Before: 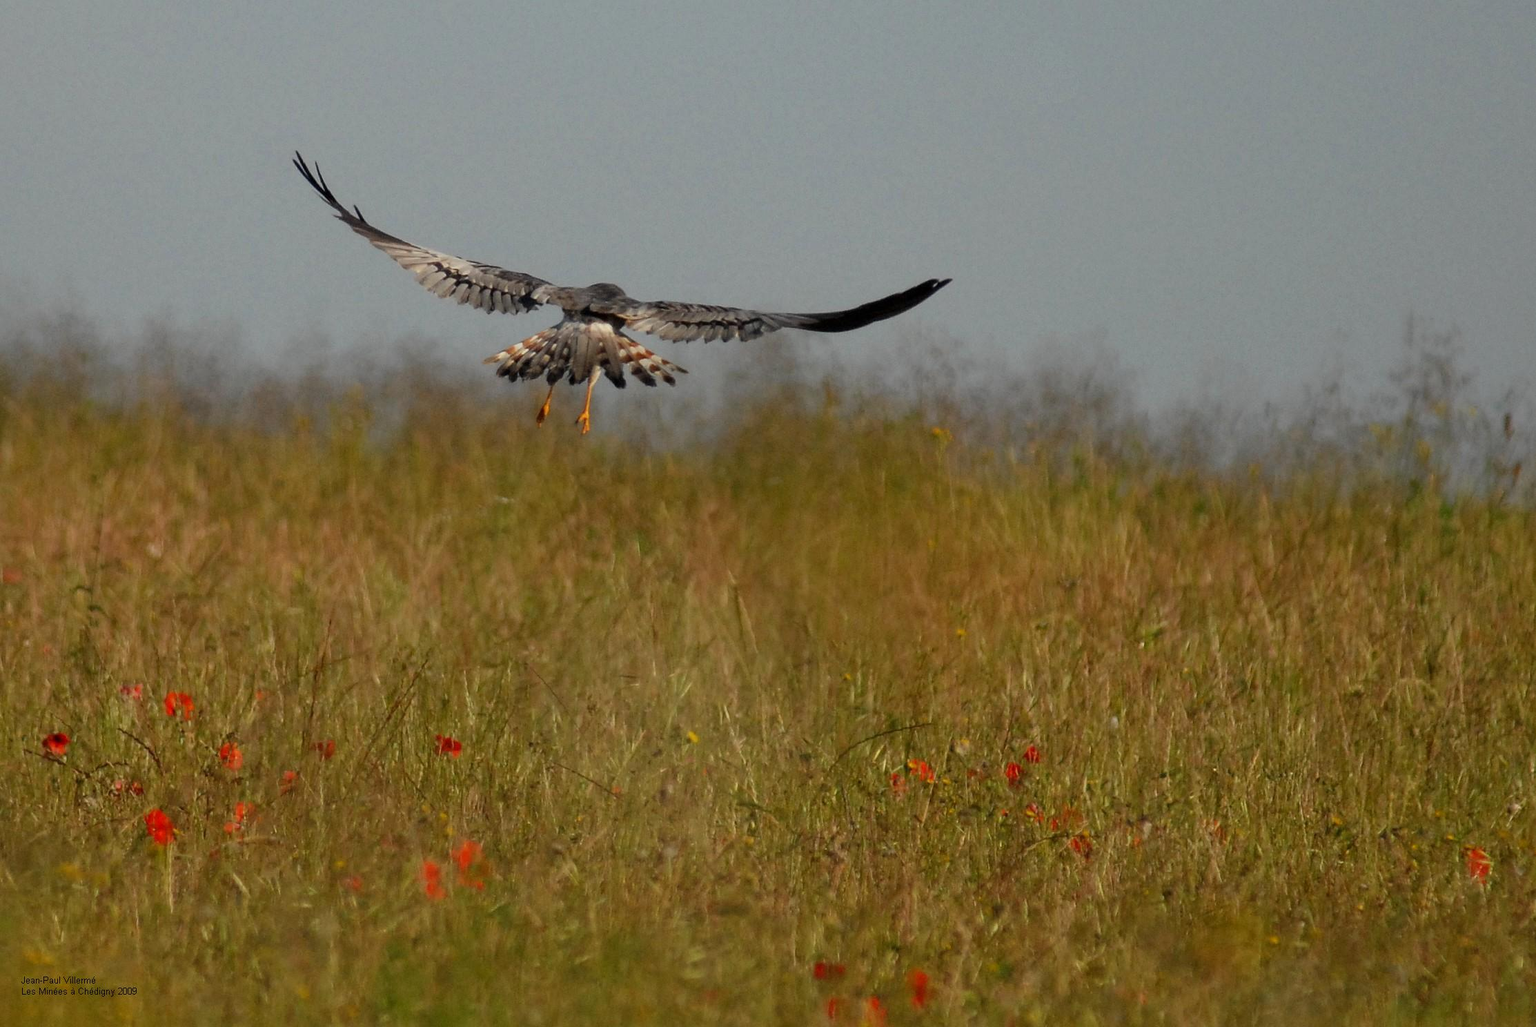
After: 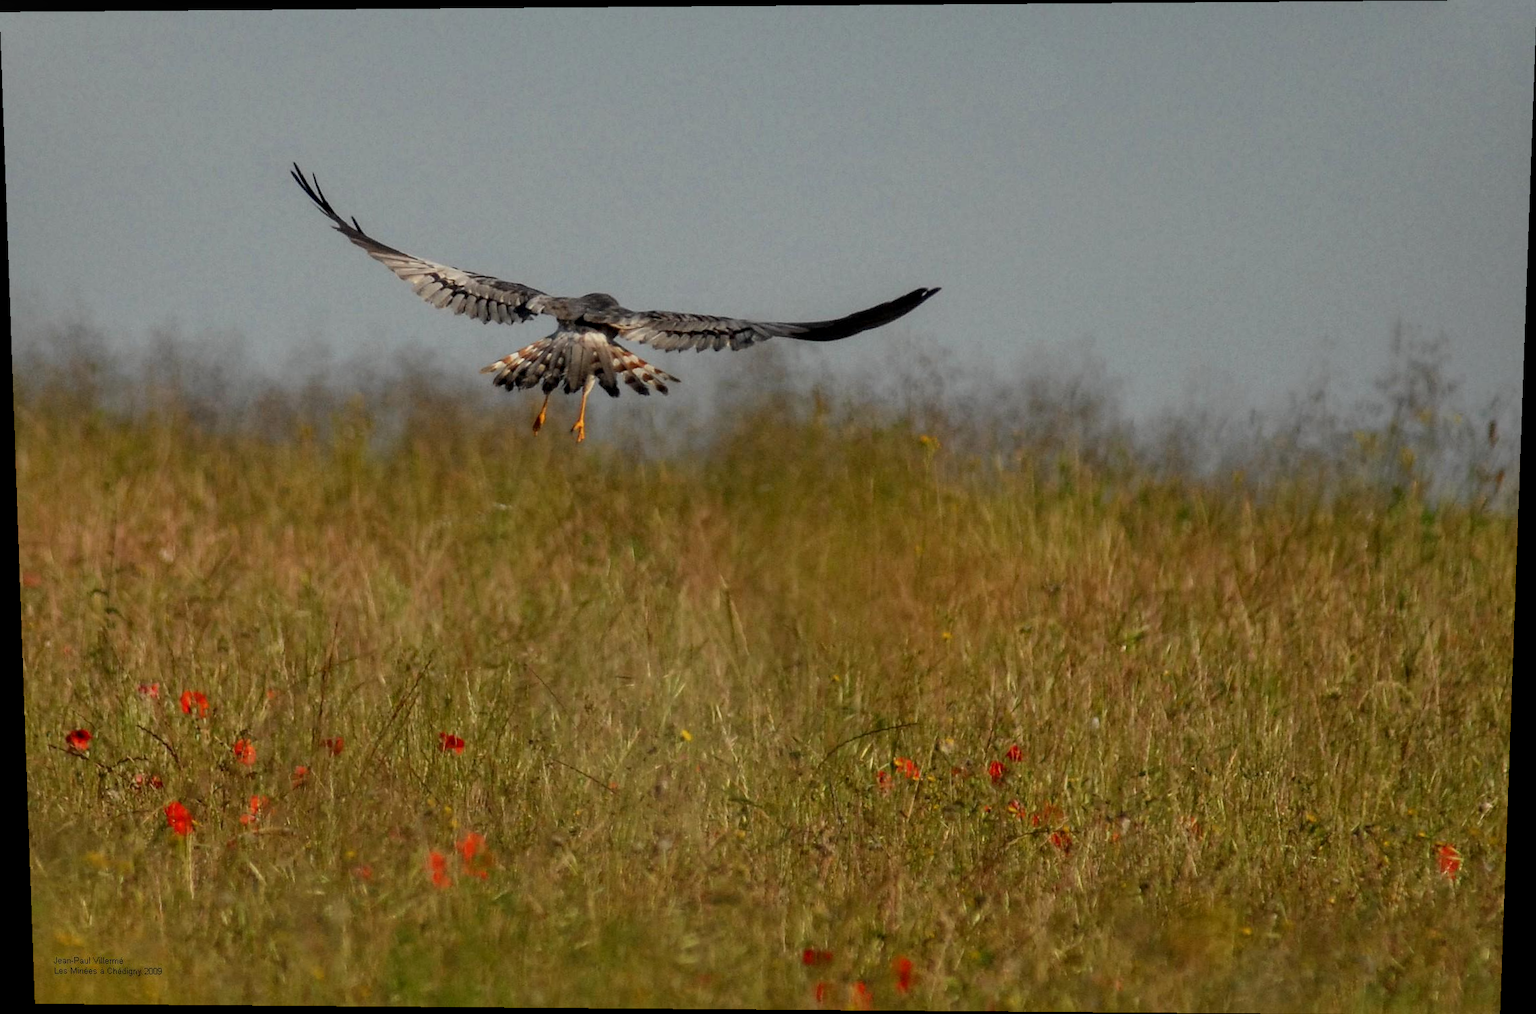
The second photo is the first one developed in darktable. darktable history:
rotate and perspective: lens shift (vertical) 0.048, lens shift (horizontal) -0.024, automatic cropping off
local contrast: on, module defaults
